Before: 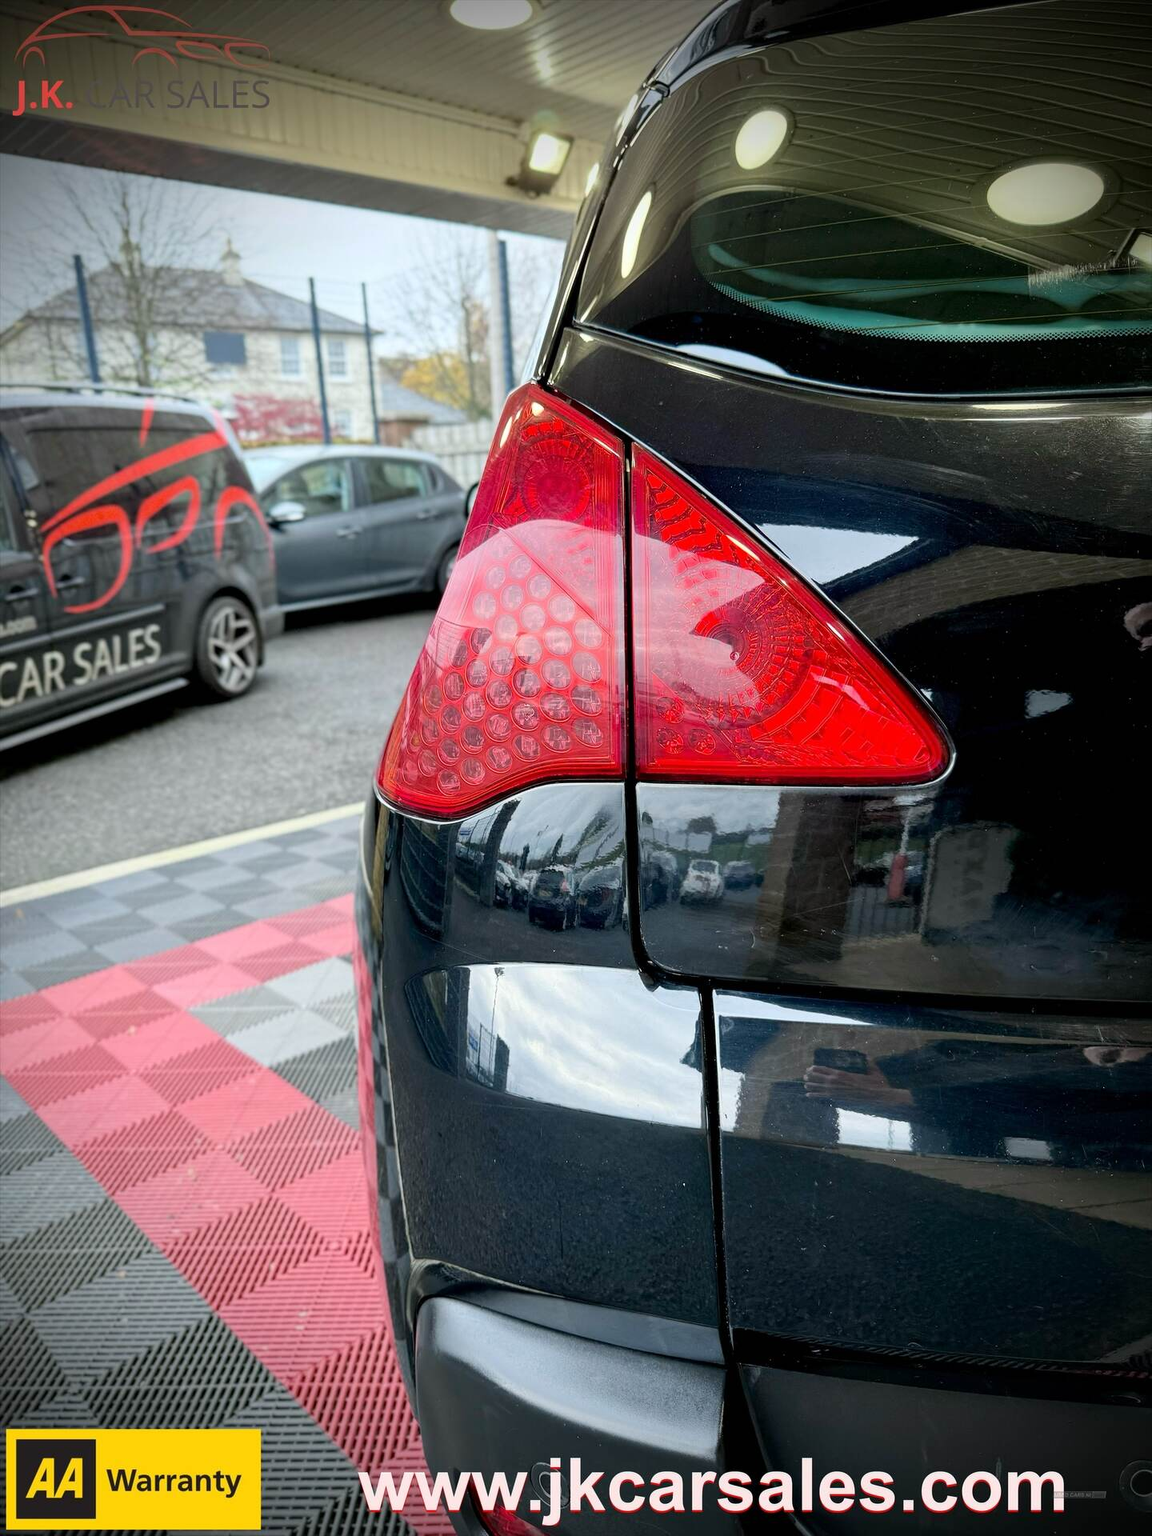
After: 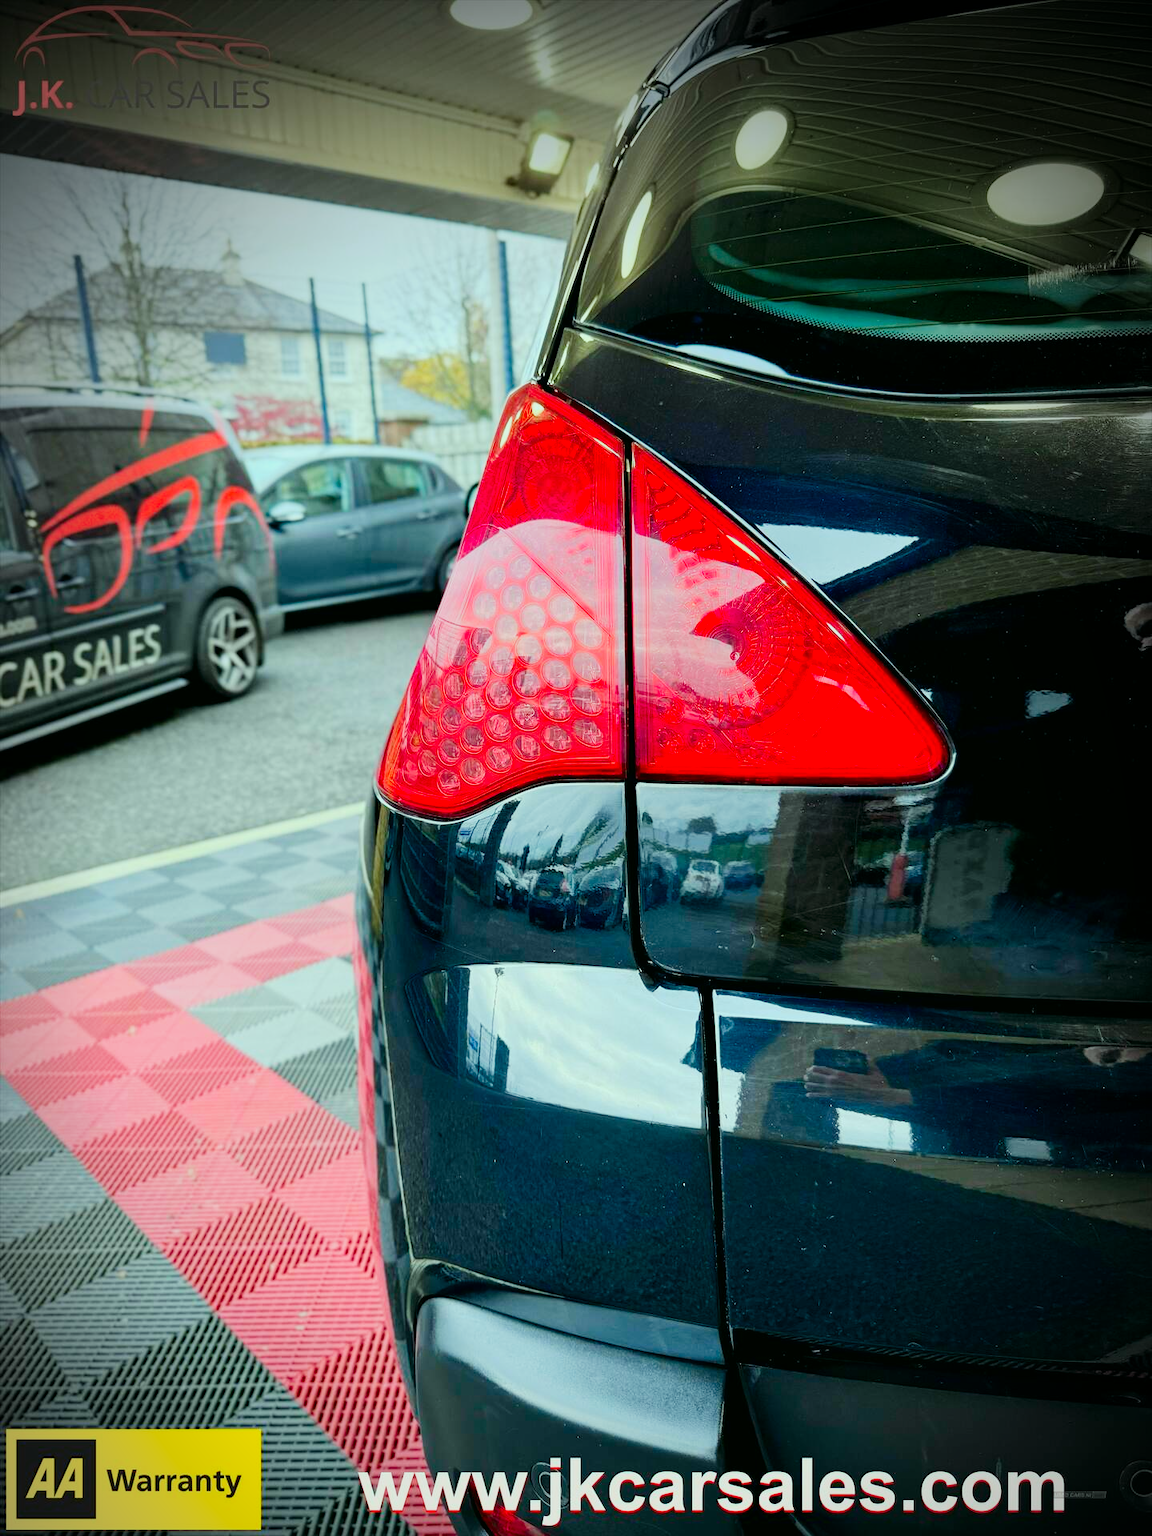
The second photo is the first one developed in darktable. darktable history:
color correction: highlights a* -7.65, highlights b* 1.47, shadows a* -3.49, saturation 1.44
tone curve: curves: ch0 [(0, 0) (0.091, 0.066) (0.184, 0.16) (0.491, 0.519) (0.748, 0.765) (1, 0.919)]; ch1 [(0, 0) (0.179, 0.173) (0.322, 0.32) (0.424, 0.424) (0.502, 0.504) (0.56, 0.575) (0.631, 0.675) (0.777, 0.806) (1, 1)]; ch2 [(0, 0) (0.434, 0.447) (0.485, 0.495) (0.524, 0.563) (0.676, 0.691) (1, 1)], preserve colors none
exposure: exposure 0.15 EV, compensate highlight preservation false
vignetting: center (-0.029, 0.235), automatic ratio true
tone equalizer: edges refinement/feathering 500, mask exposure compensation -1.57 EV, preserve details no
